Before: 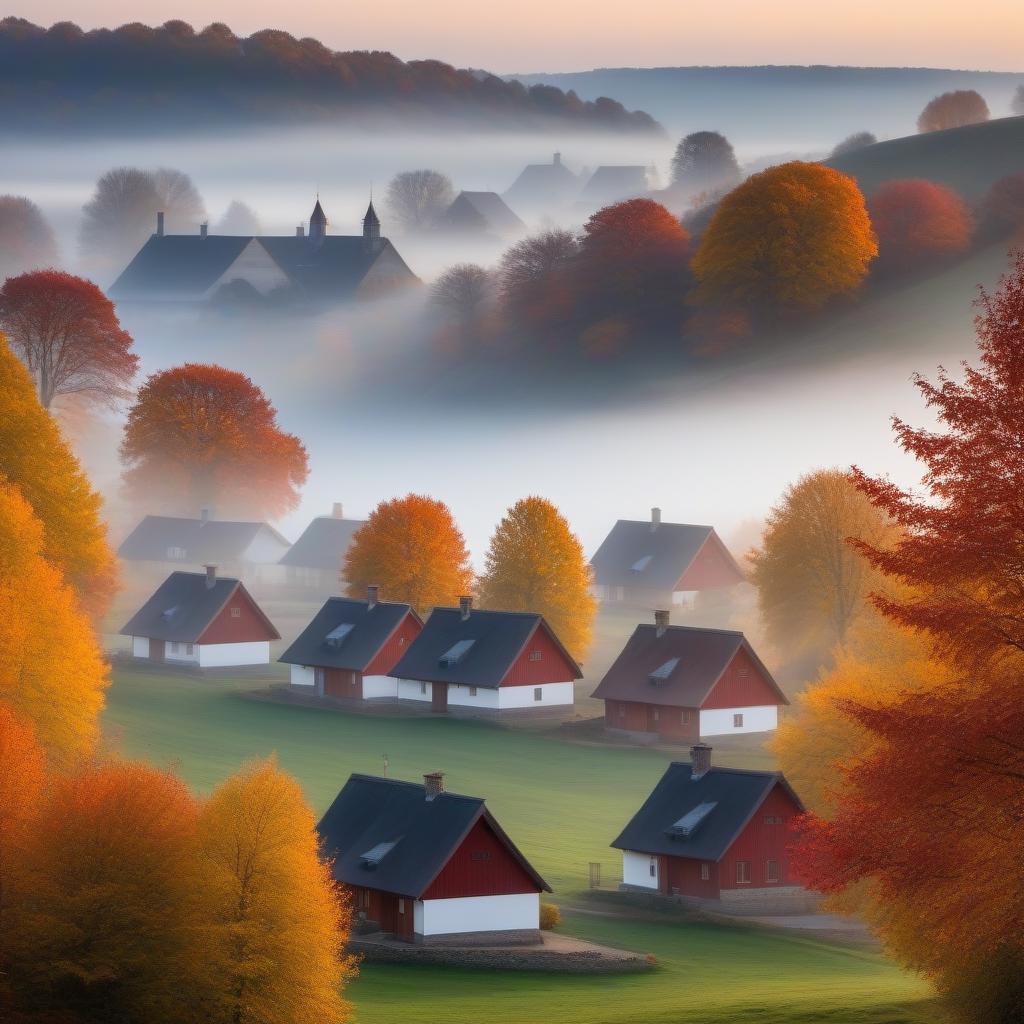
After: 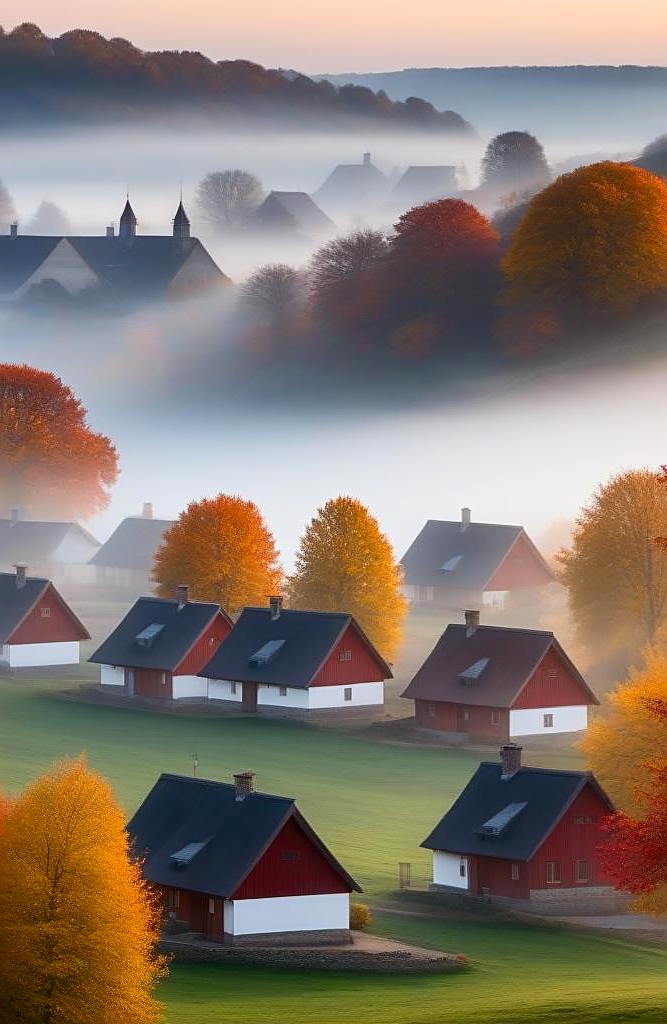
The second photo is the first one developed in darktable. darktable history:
sharpen: on, module defaults
crop and rotate: left 18.632%, right 16.145%
contrast brightness saturation: contrast 0.154, brightness -0.008, saturation 0.097
